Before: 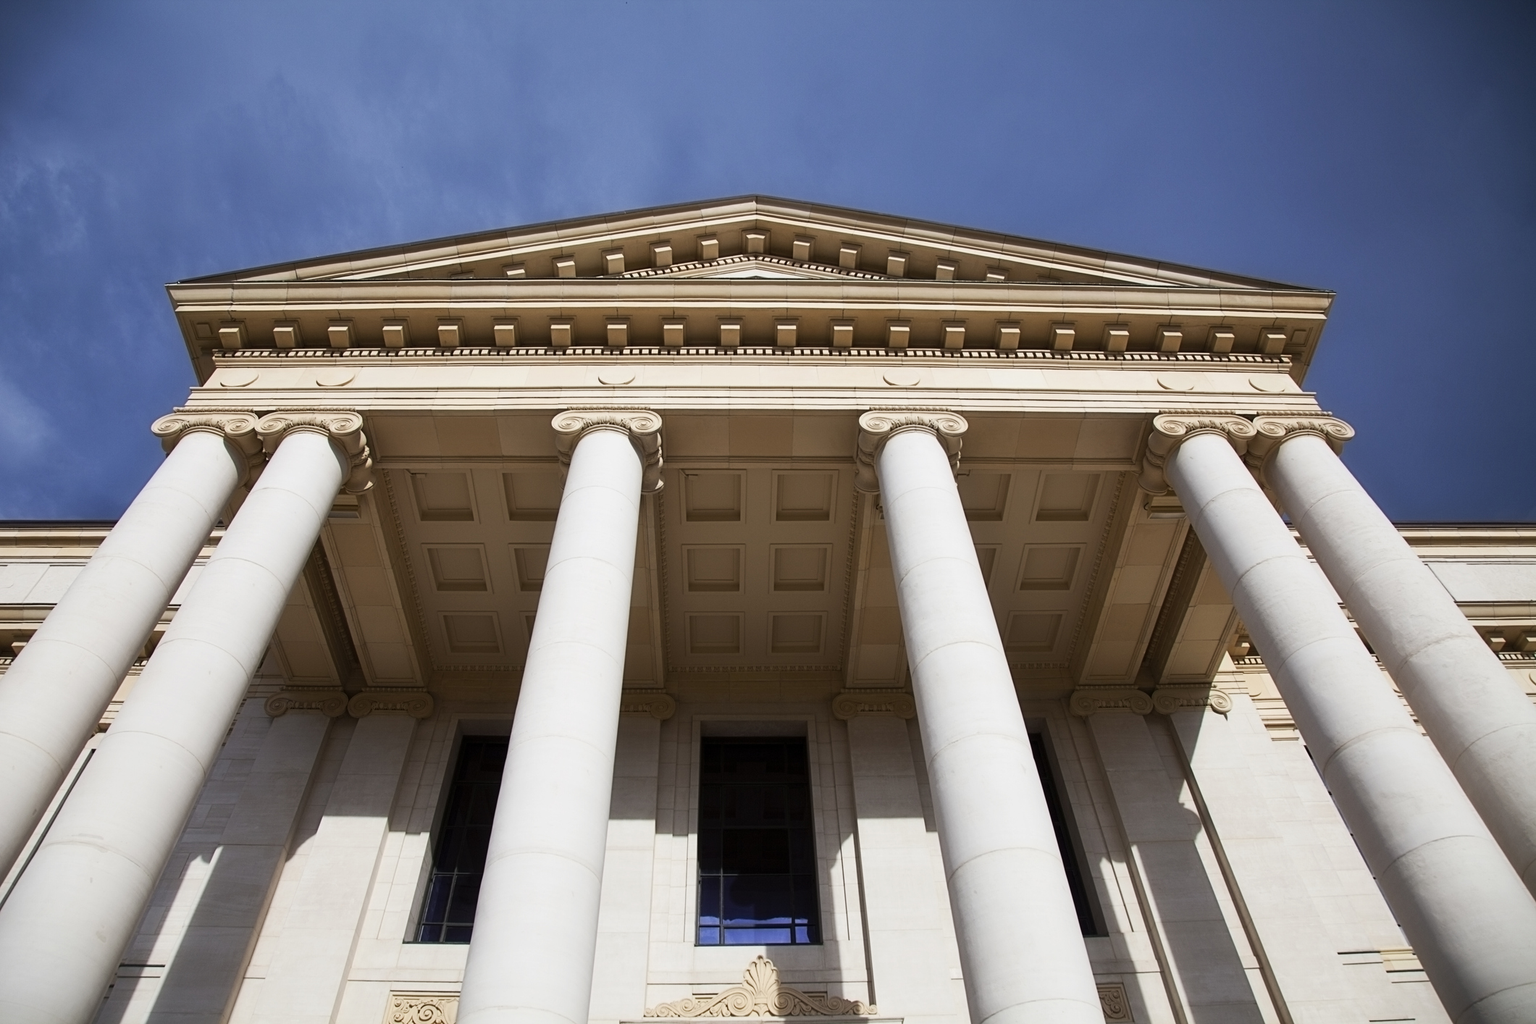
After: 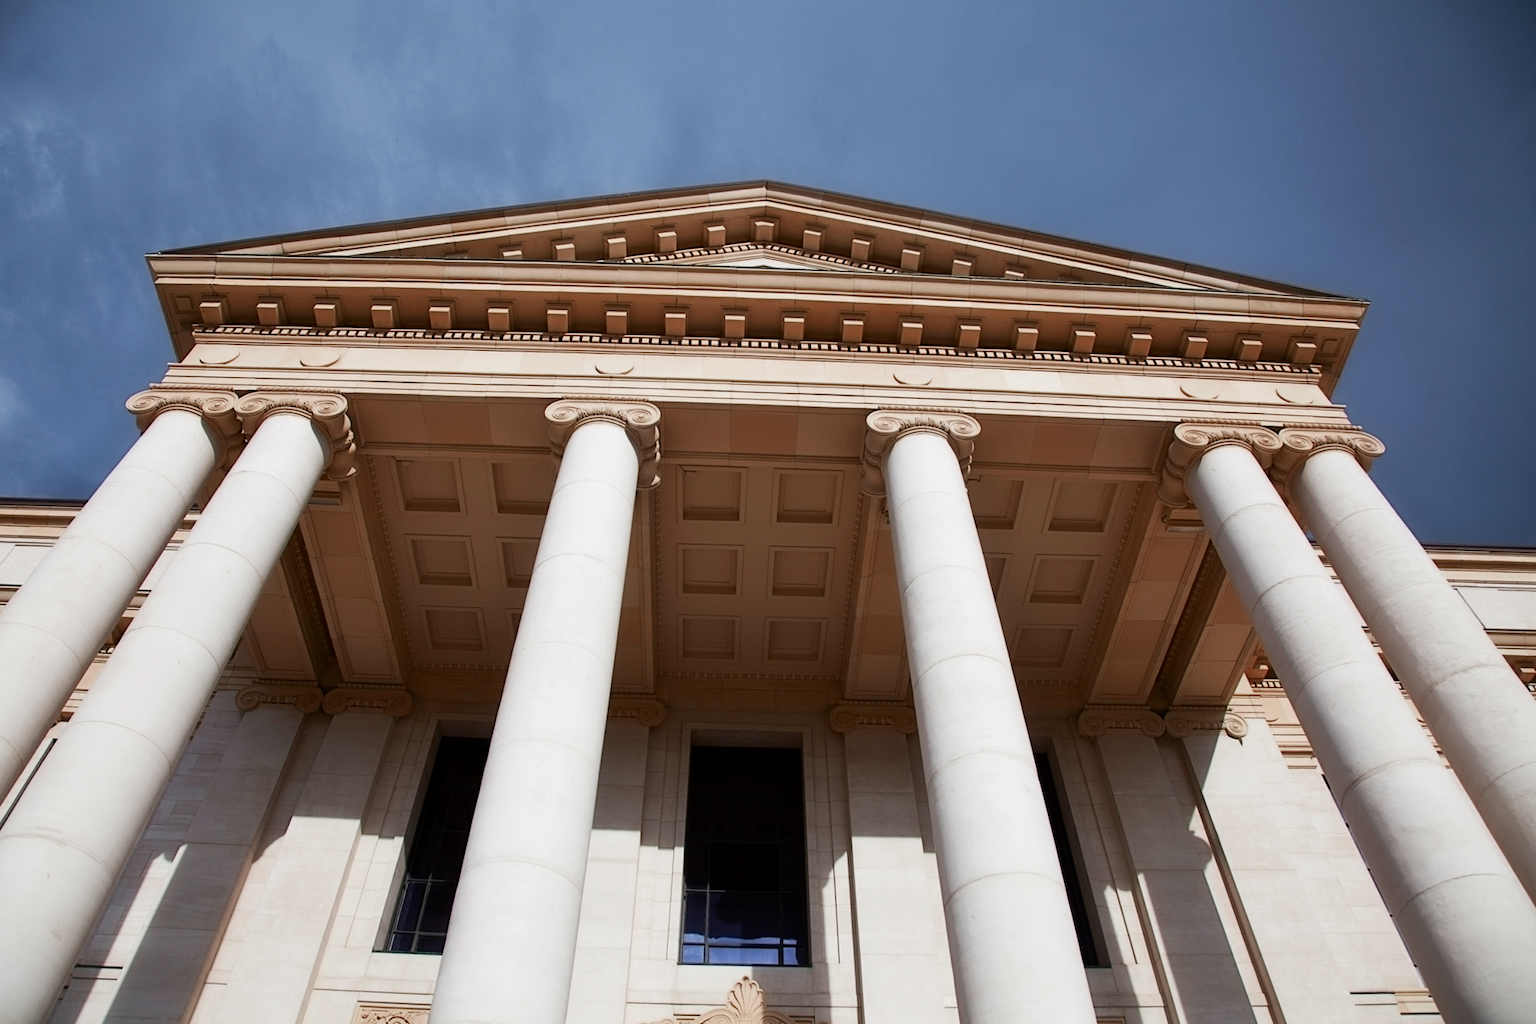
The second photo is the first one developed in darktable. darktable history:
crop and rotate: angle -1.79°
color zones: curves: ch0 [(0, 0.299) (0.25, 0.383) (0.456, 0.352) (0.736, 0.571)]; ch1 [(0, 0.63) (0.151, 0.568) (0.254, 0.416) (0.47, 0.558) (0.732, 0.37) (0.909, 0.492)]; ch2 [(0.004, 0.604) (0.158, 0.443) (0.257, 0.403) (0.761, 0.468)]
